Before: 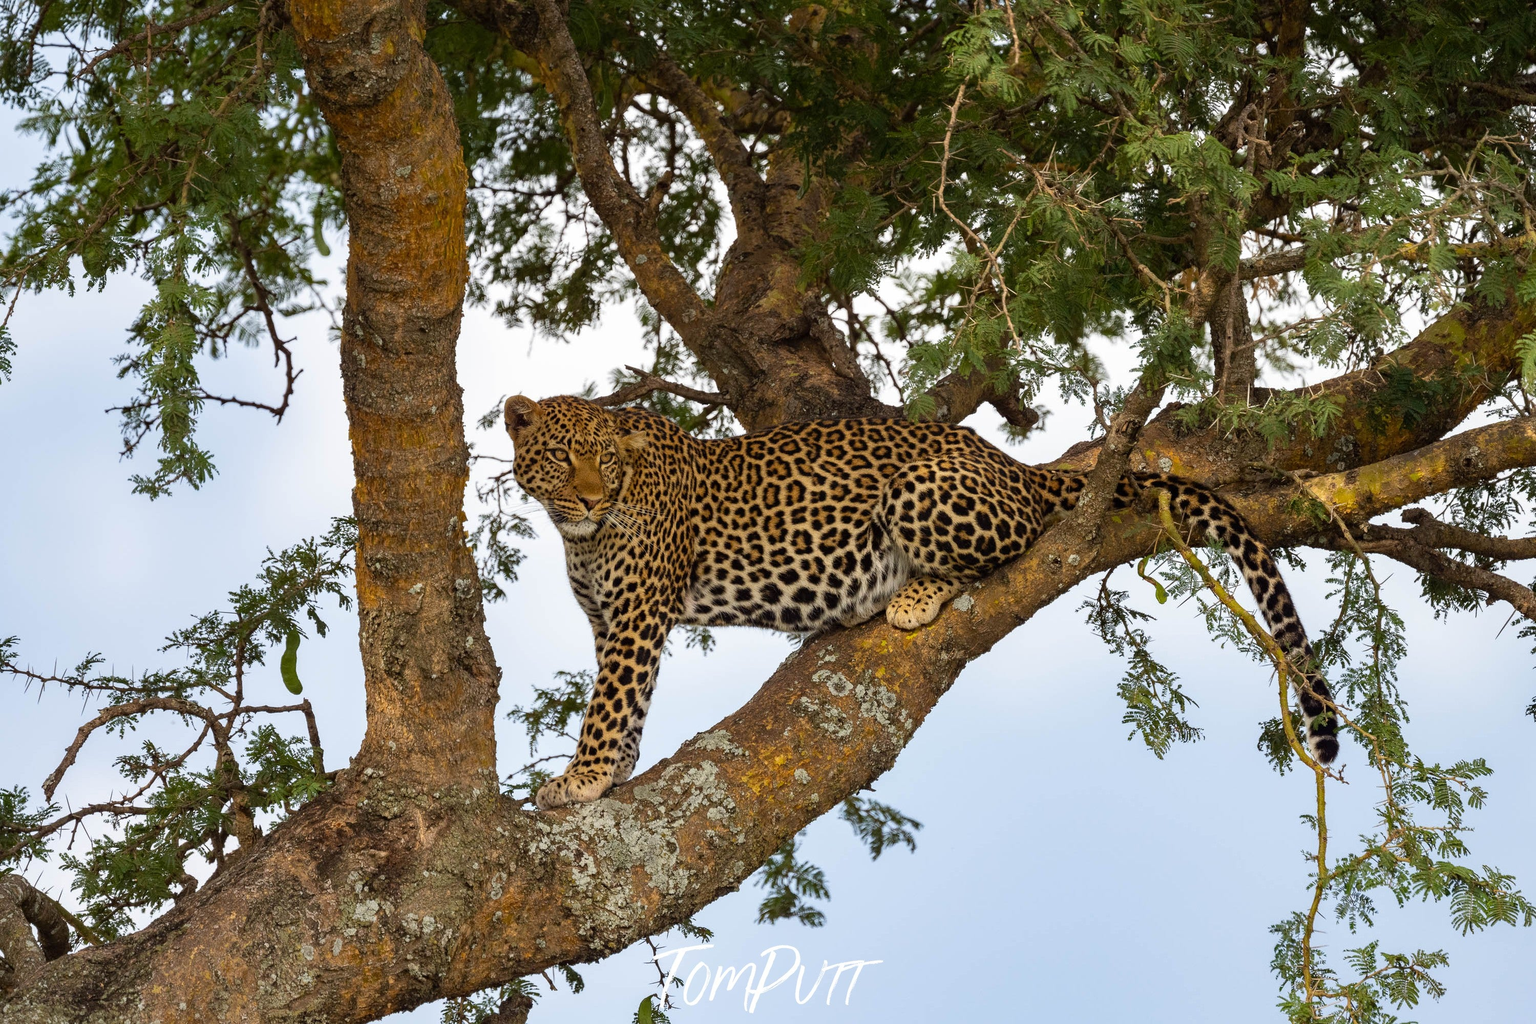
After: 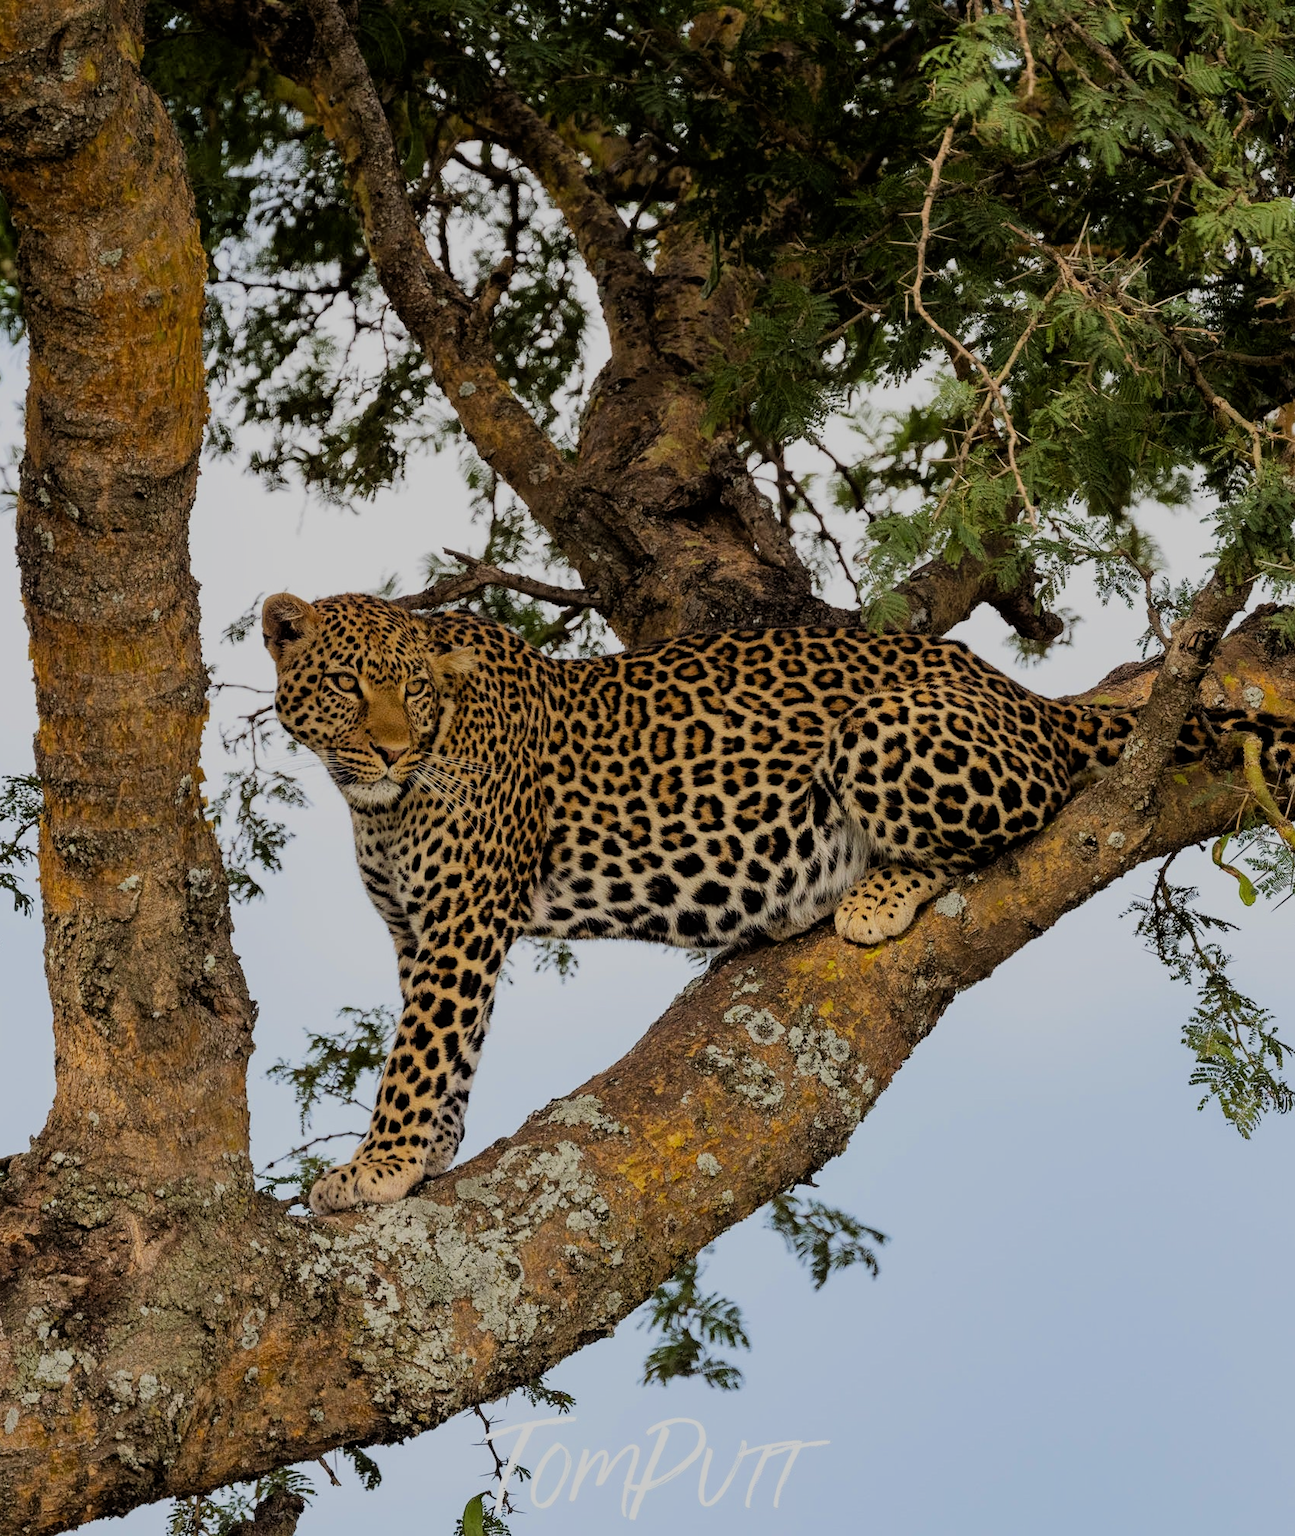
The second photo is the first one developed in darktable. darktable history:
crop: left 21.496%, right 22.254%
filmic rgb: black relative exposure -6.15 EV, white relative exposure 6.96 EV, hardness 2.23, color science v6 (2022)
